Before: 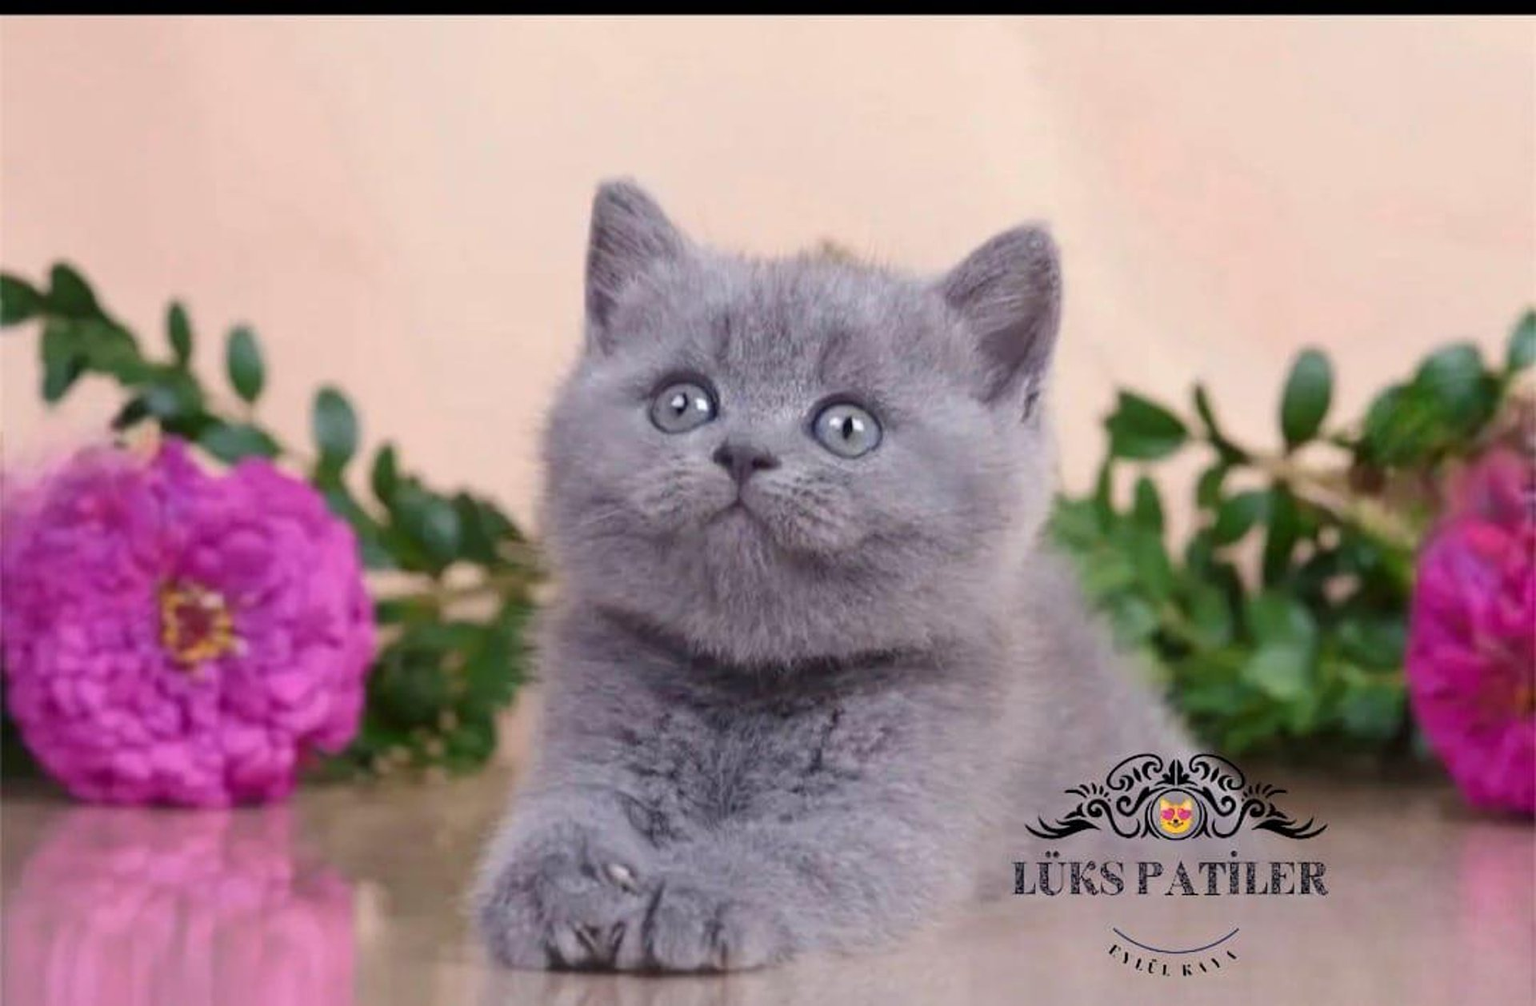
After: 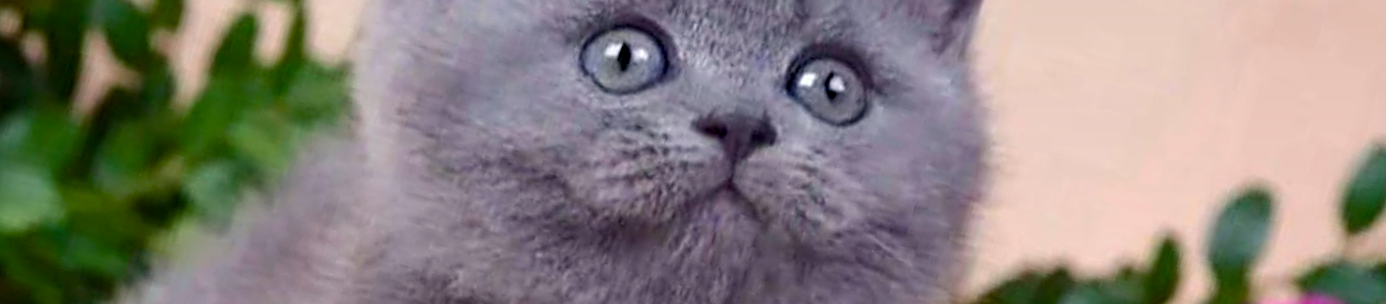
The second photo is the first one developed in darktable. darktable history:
color balance rgb: perceptual saturation grading › global saturation 20%, perceptual saturation grading › highlights -25%, perceptual saturation grading › shadows 25%
crop and rotate: angle 16.12°, top 30.835%, bottom 35.653%
sharpen: on, module defaults
exposure: exposure -0.041 EV, compensate highlight preservation false
tone equalizer: -8 EV -0.417 EV, -7 EV -0.389 EV, -6 EV -0.333 EV, -5 EV -0.222 EV, -3 EV 0.222 EV, -2 EV 0.333 EV, -1 EV 0.389 EV, +0 EV 0.417 EV, edges refinement/feathering 500, mask exposure compensation -1.57 EV, preserve details no
graduated density: on, module defaults
haze removal: compatibility mode true, adaptive false
